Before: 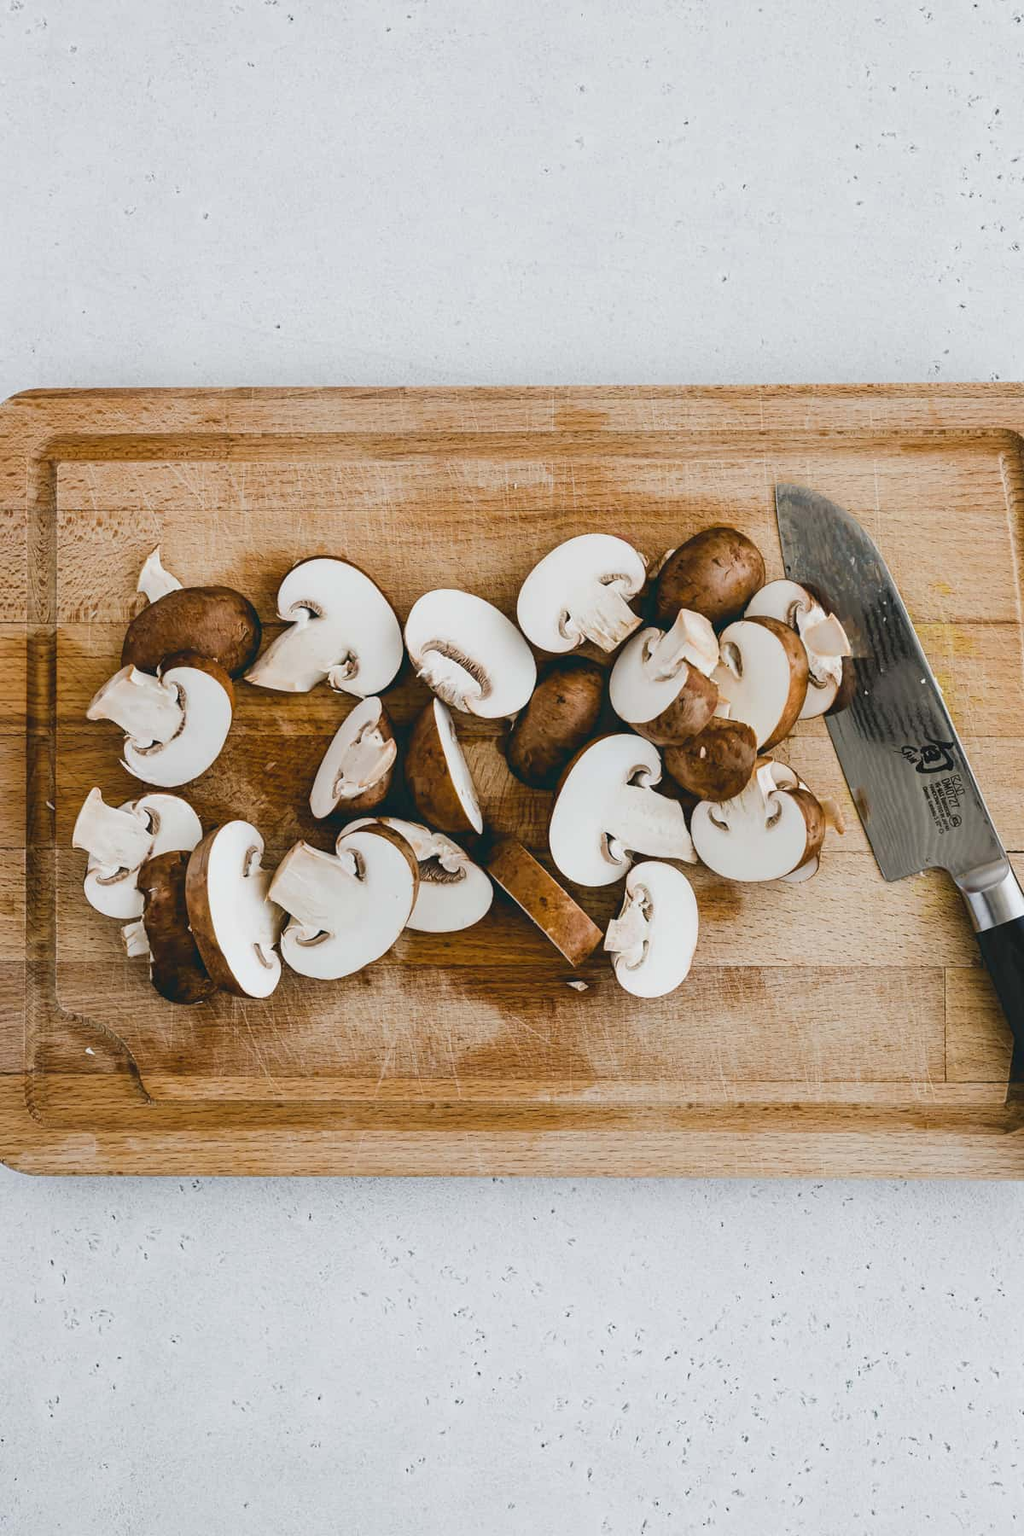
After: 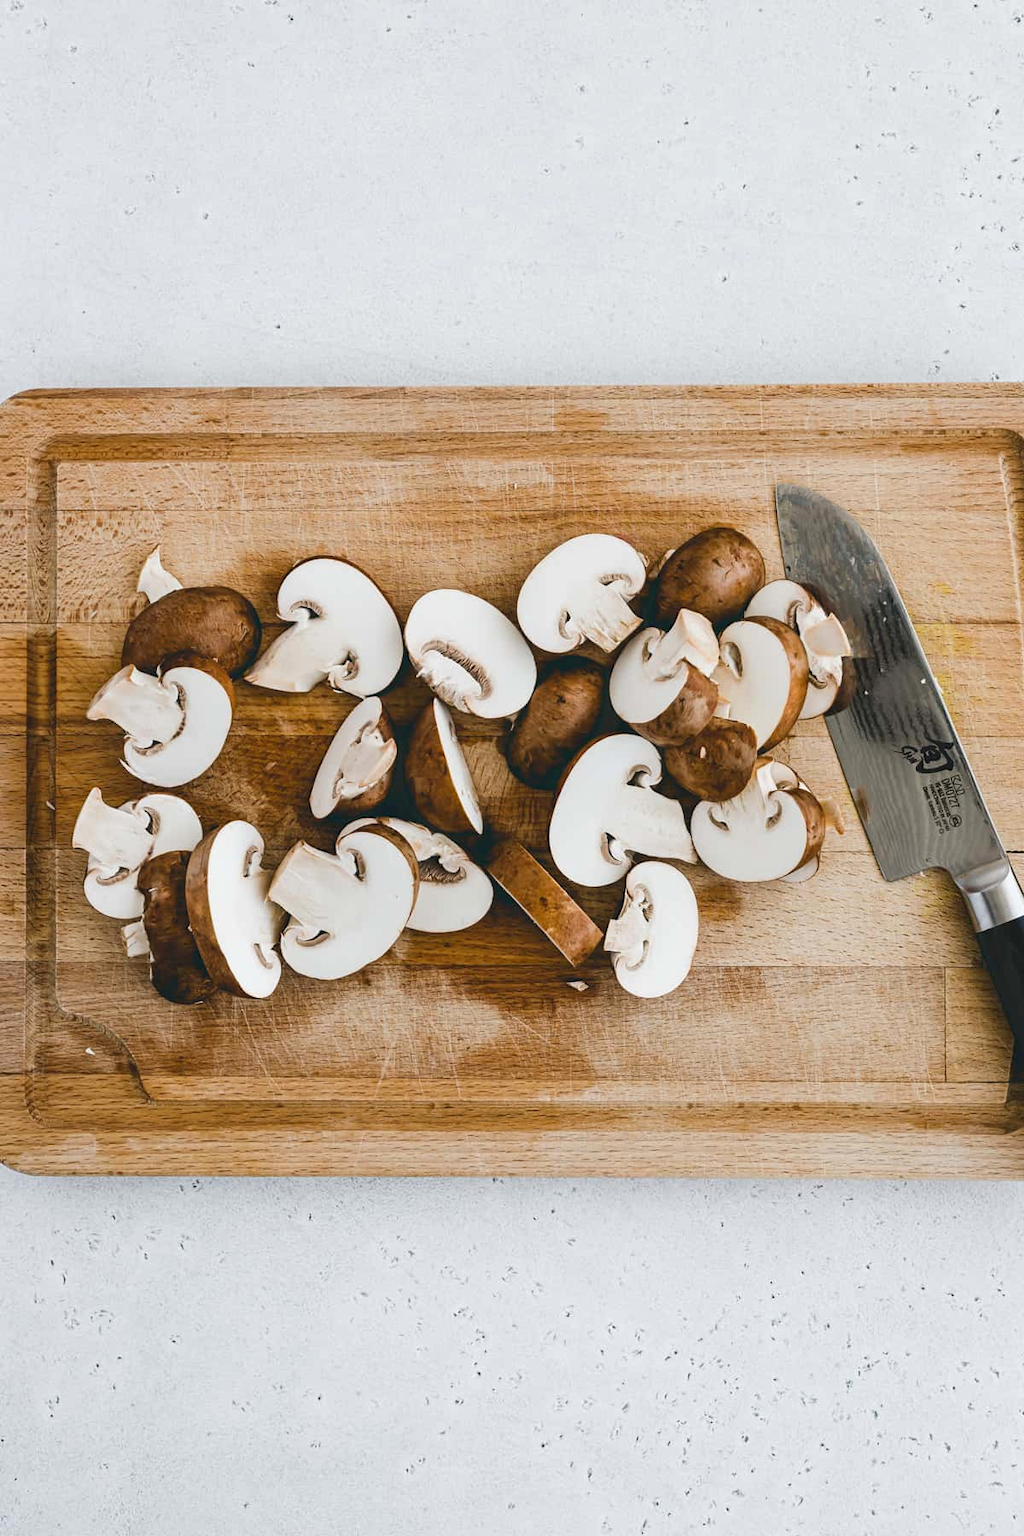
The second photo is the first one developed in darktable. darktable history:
exposure: exposure 0.152 EV, compensate highlight preservation false
